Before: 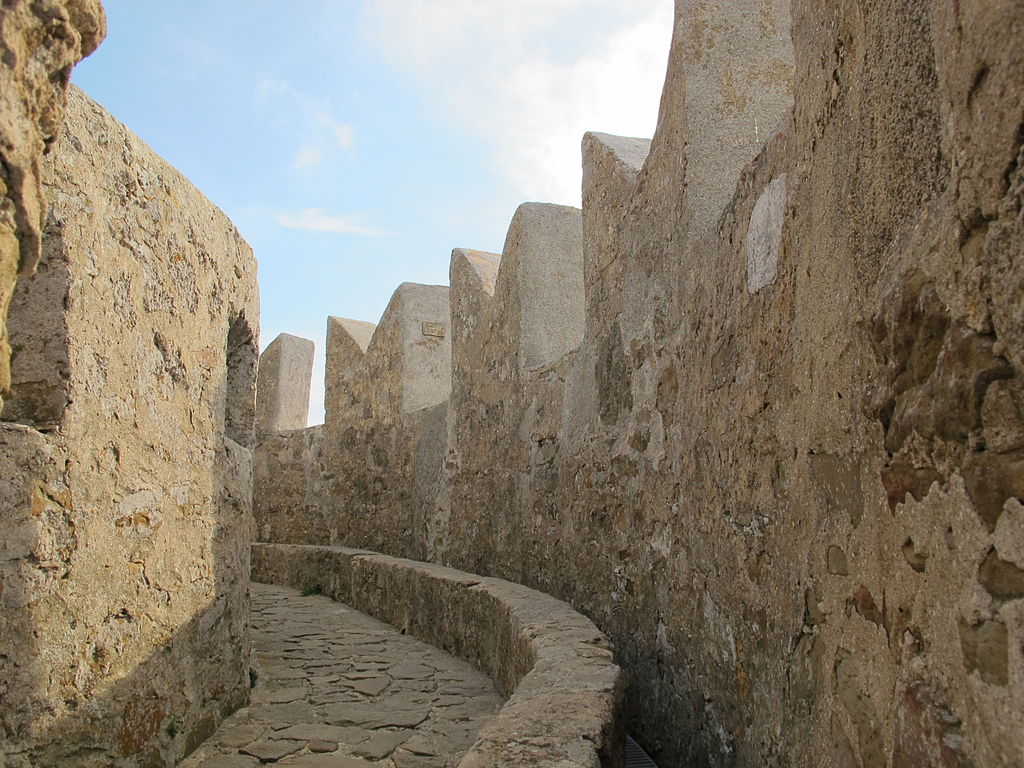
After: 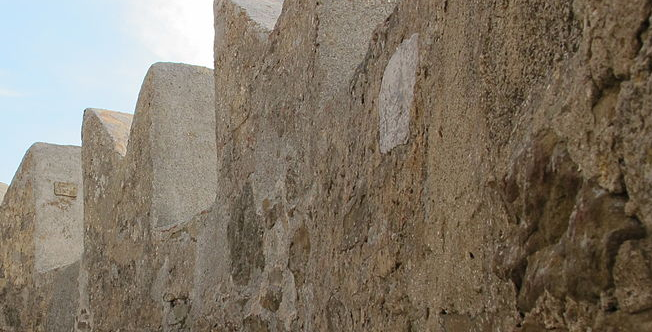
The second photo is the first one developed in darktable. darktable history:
tone equalizer: on, module defaults
crop: left 36.005%, top 18.293%, right 0.31%, bottom 38.444%
